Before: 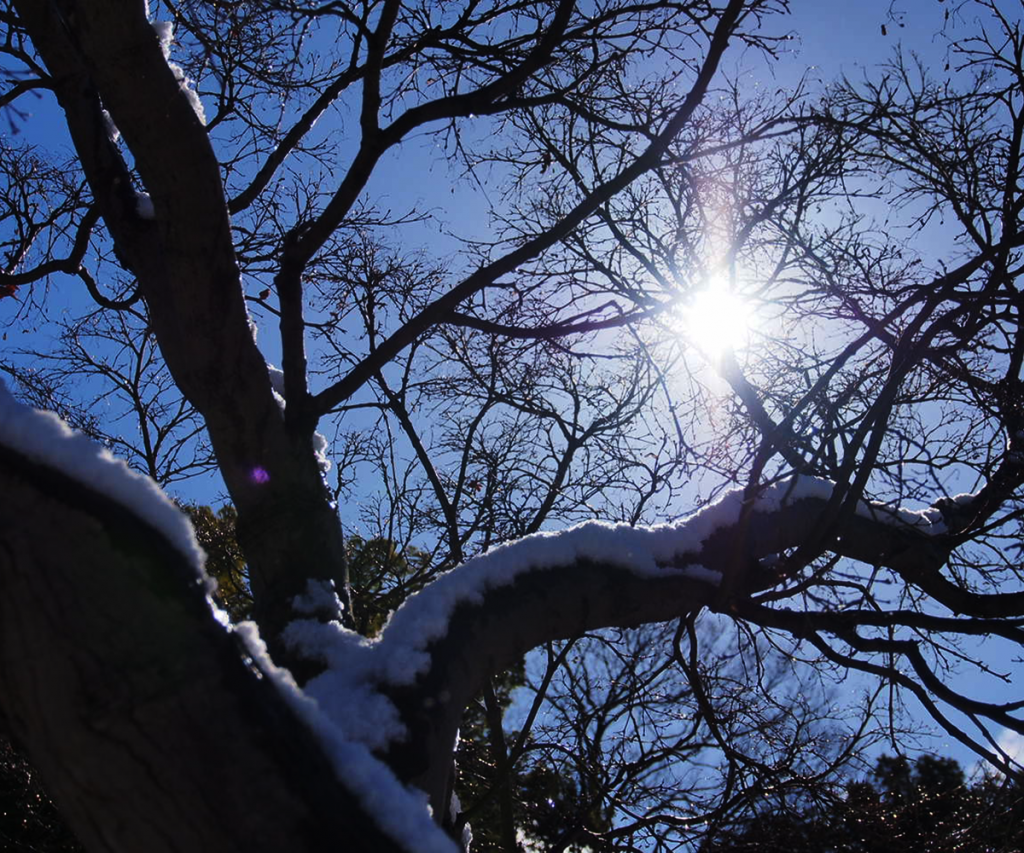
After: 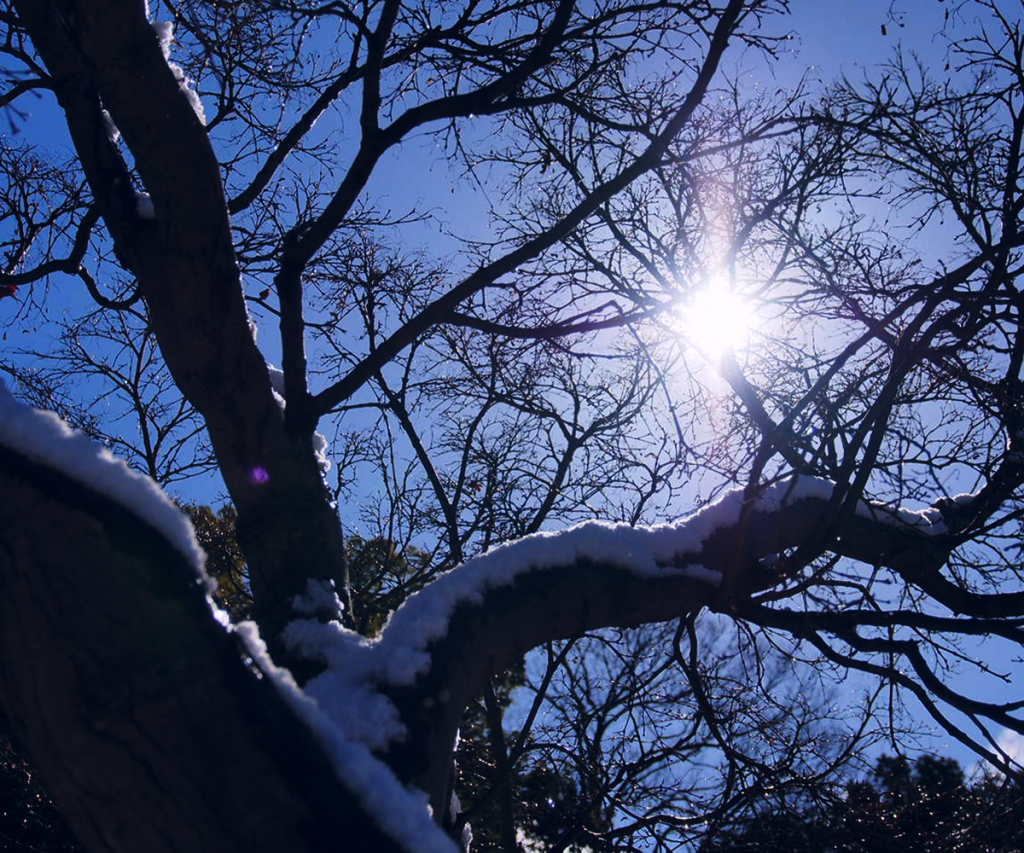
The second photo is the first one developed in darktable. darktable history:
color calibration: illuminant as shot in camera, x 0.358, y 0.373, temperature 4628.91 K
color balance rgb: shadows lift › hue 87.51°, highlights gain › chroma 1.62%, highlights gain › hue 55.1°, global offset › chroma 0.06%, global offset › hue 253.66°, linear chroma grading › global chroma 0.5%
